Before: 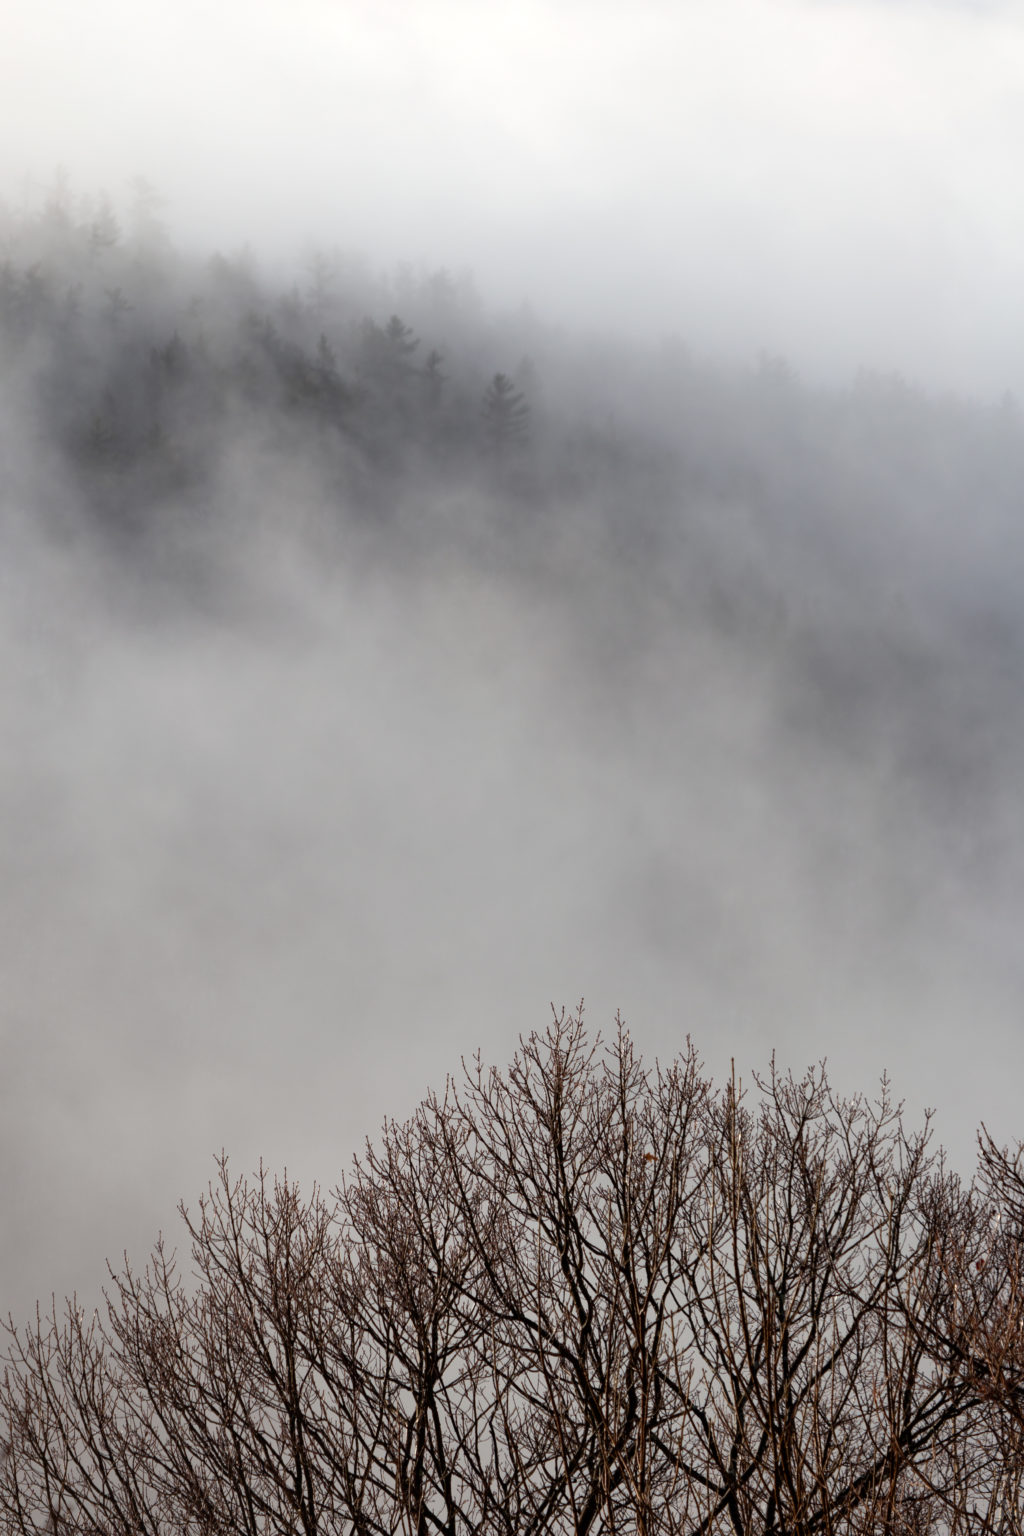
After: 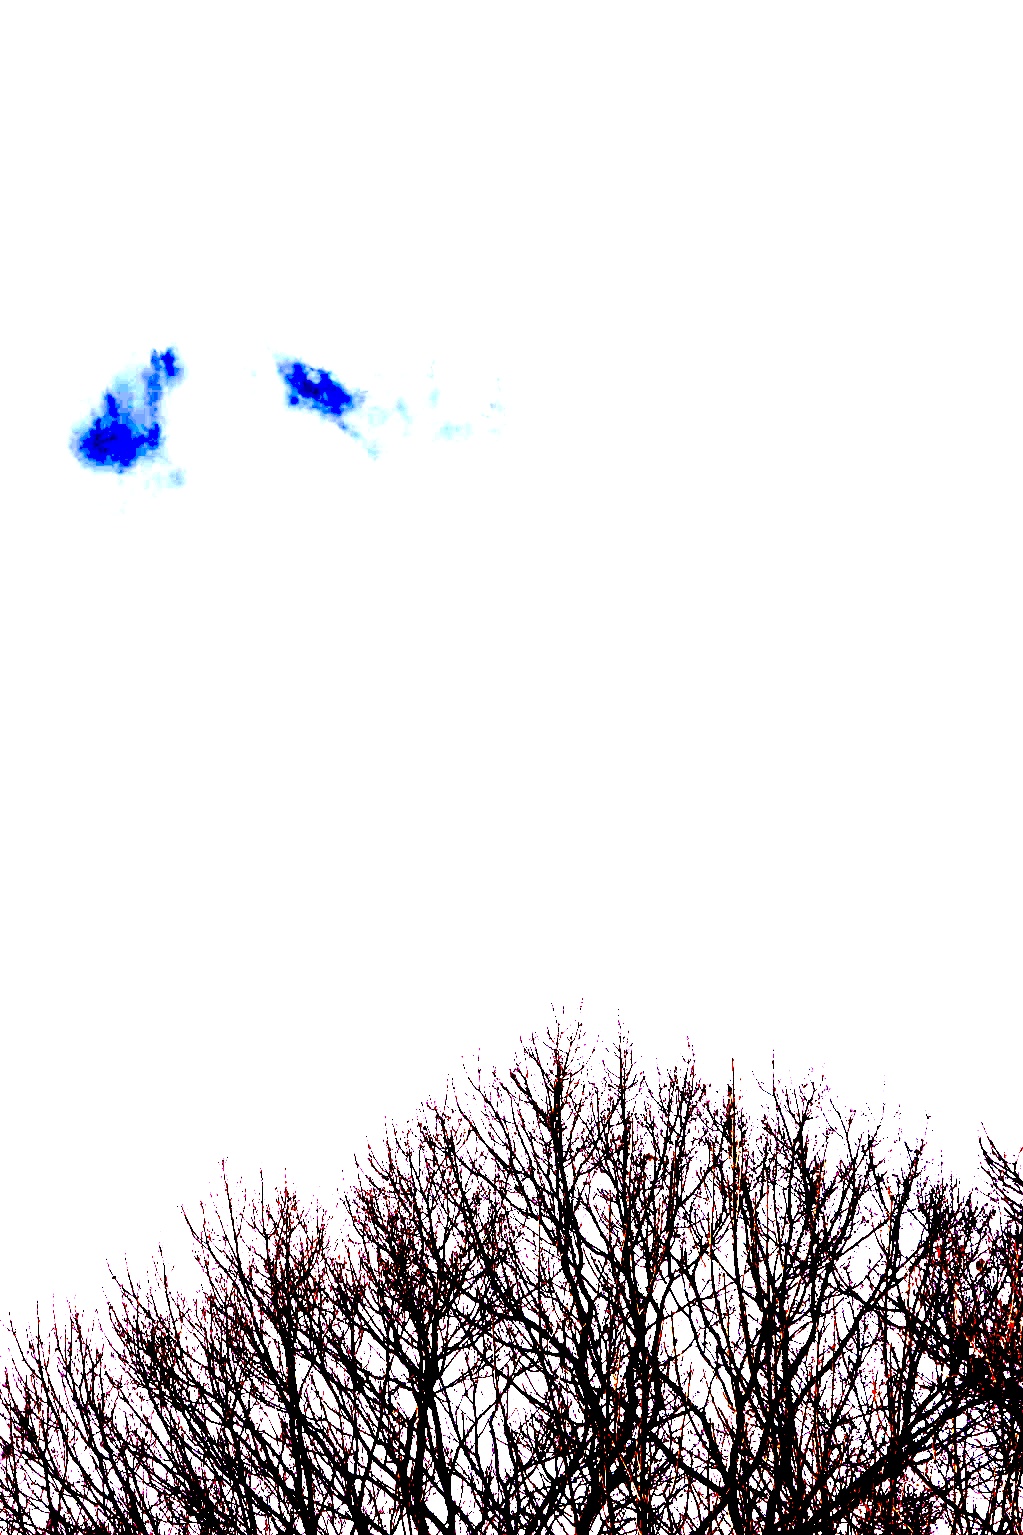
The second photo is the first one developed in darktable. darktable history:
exposure: black level correction 0.1, exposure 3 EV, compensate highlight preservation false
white balance: red 0.967, blue 1.119, emerald 0.756
